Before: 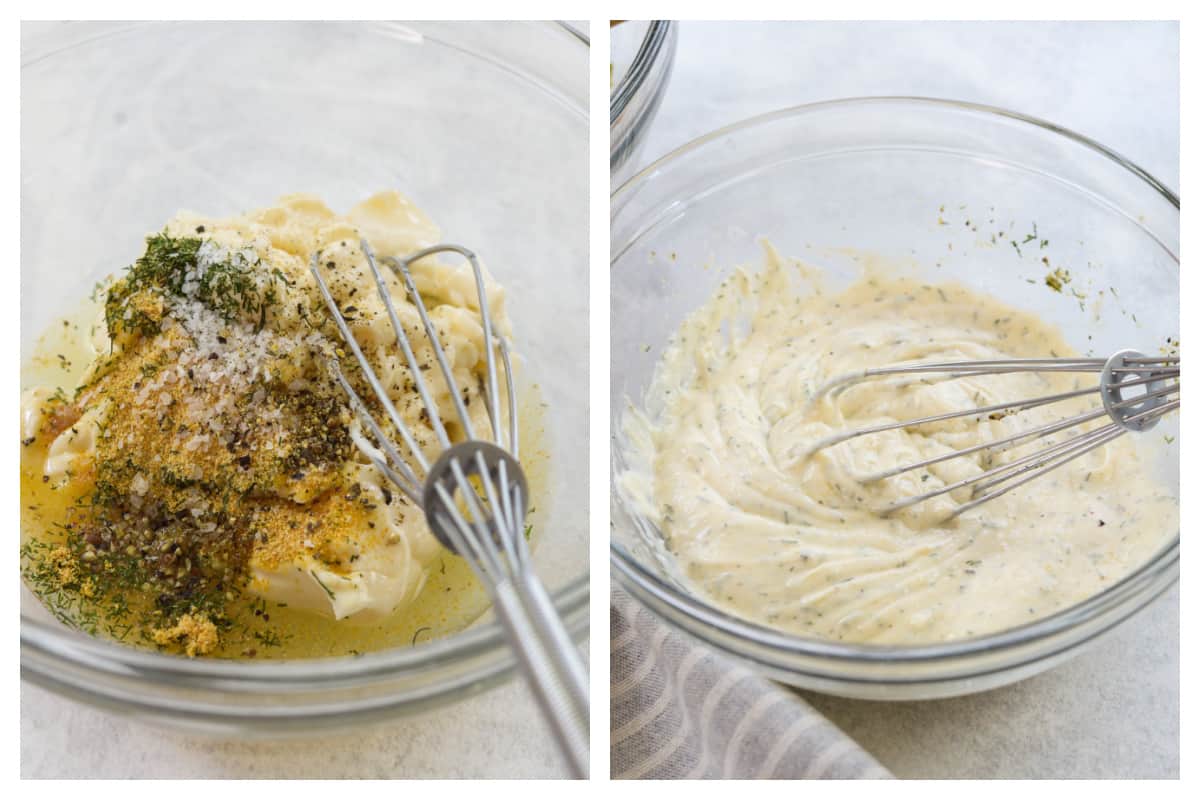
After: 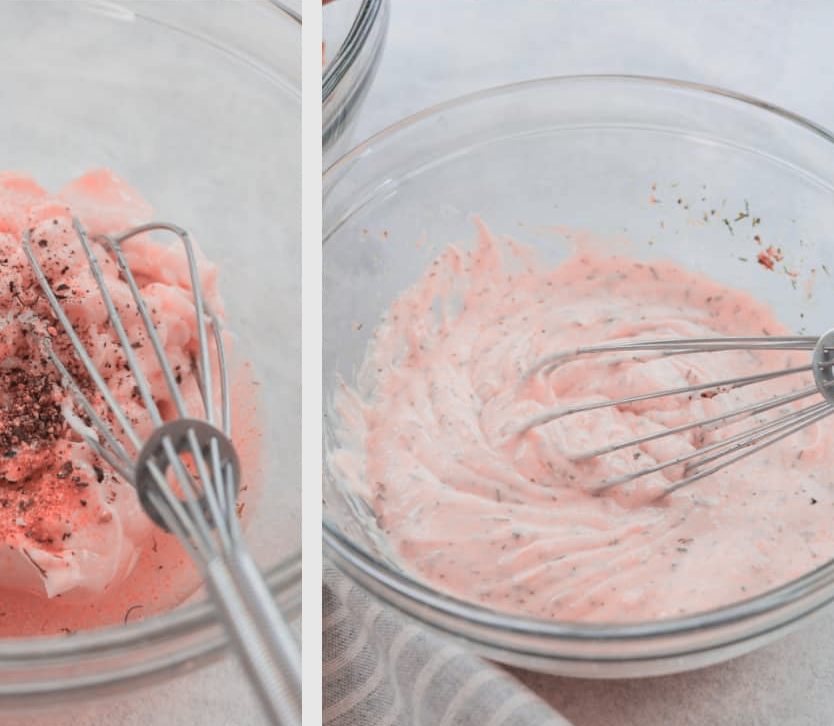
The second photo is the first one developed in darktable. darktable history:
color zones: curves: ch2 [(0, 0.5) (0.084, 0.497) (0.323, 0.335) (0.4, 0.497) (1, 0.5)], process mode strong
color balance: contrast -15%
crop and rotate: left 24.034%, top 2.838%, right 6.406%, bottom 6.299%
